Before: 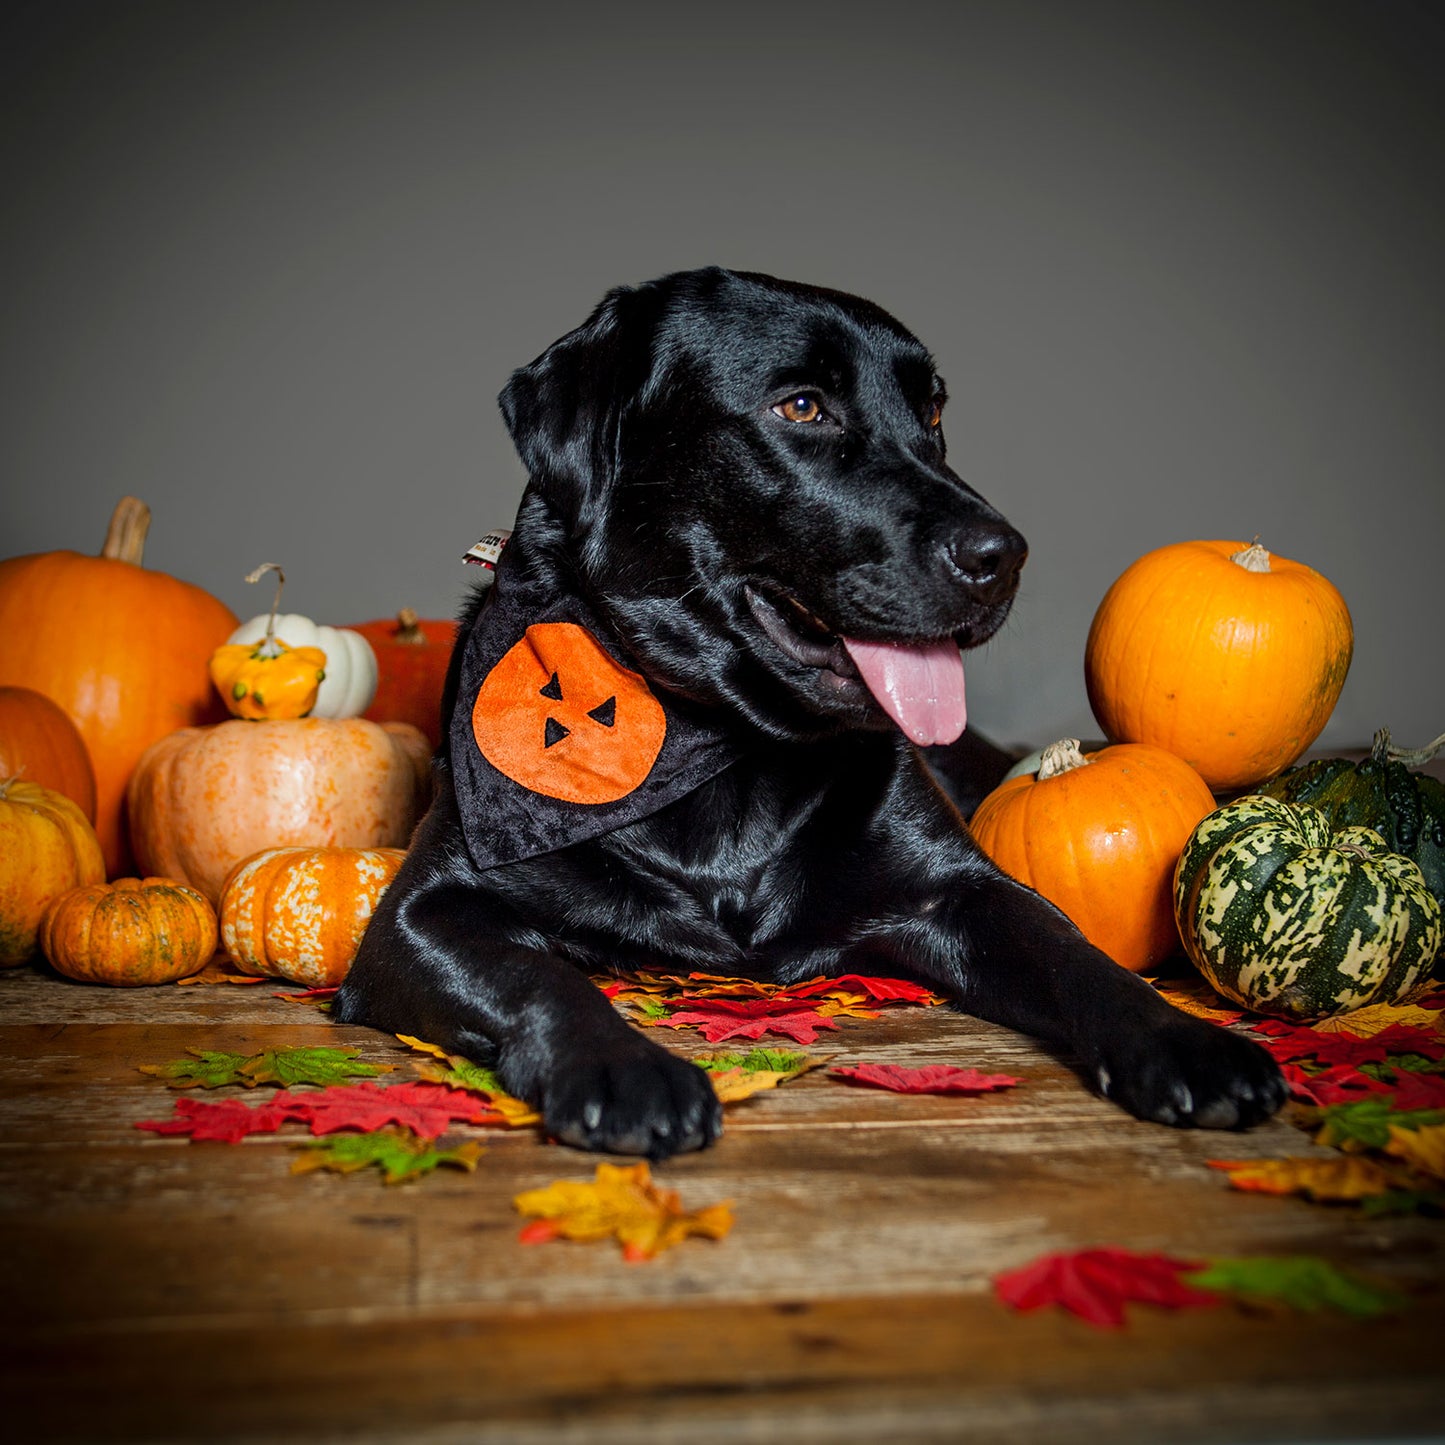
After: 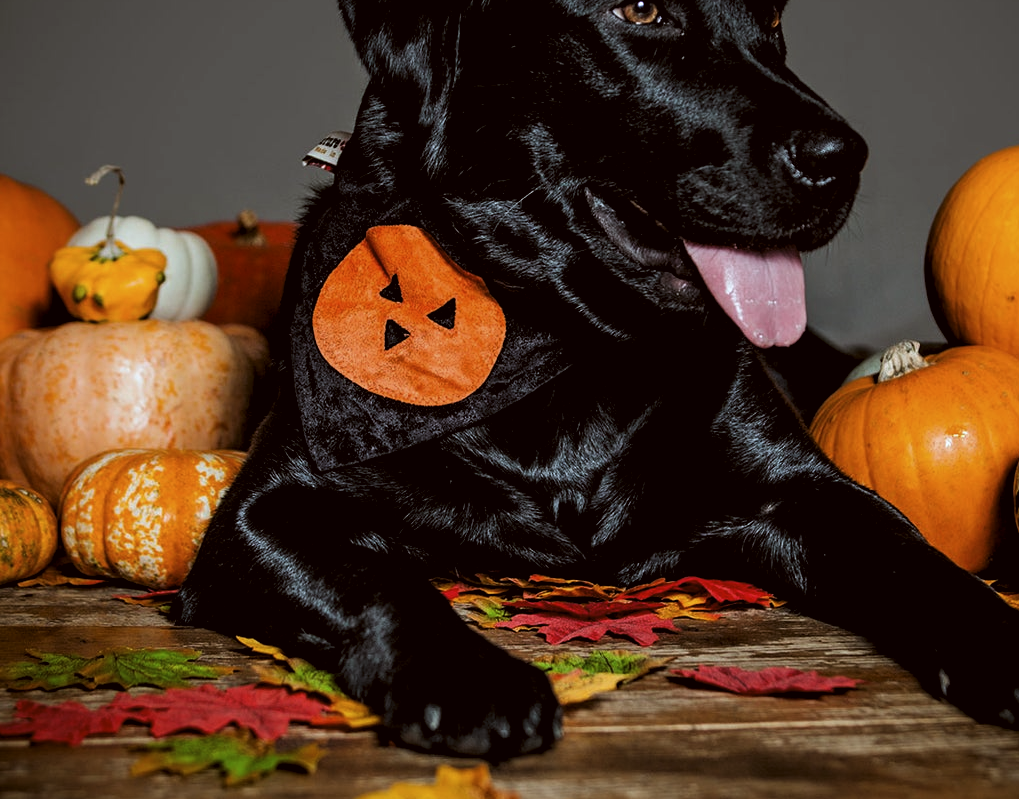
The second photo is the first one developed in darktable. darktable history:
color correction: highlights a* -3.28, highlights b* -6.24, shadows a* 3.1, shadows b* 5.19
crop: left 11.123%, top 27.61%, right 18.3%, bottom 17.034%
levels: levels [0.116, 0.574, 1]
